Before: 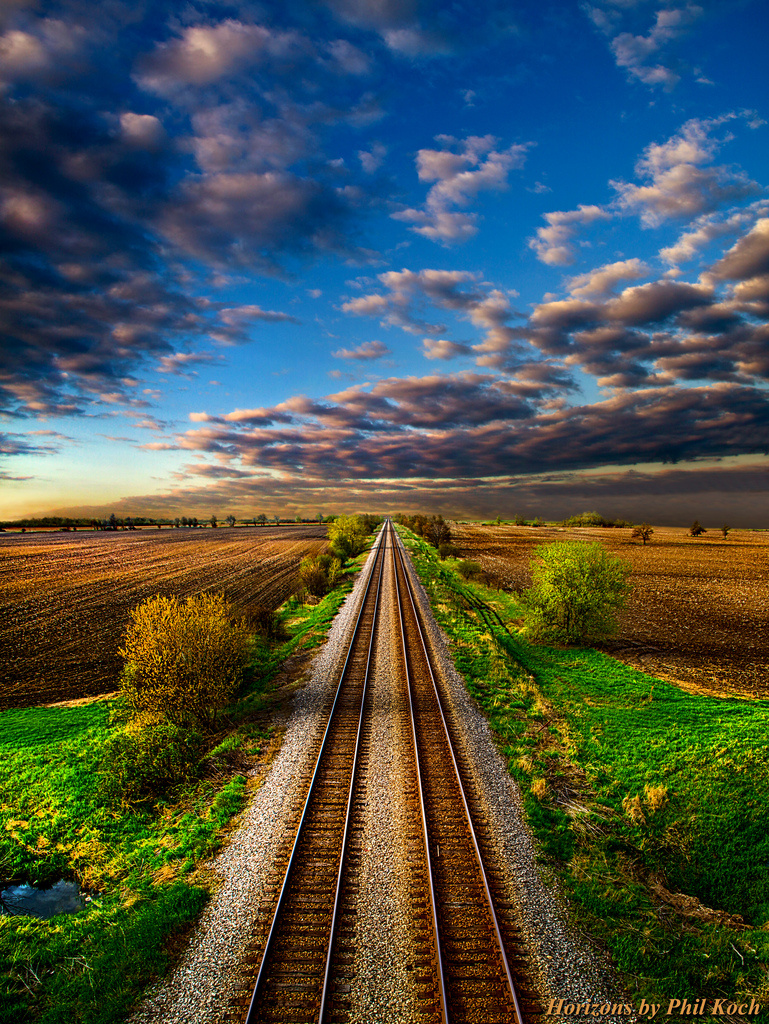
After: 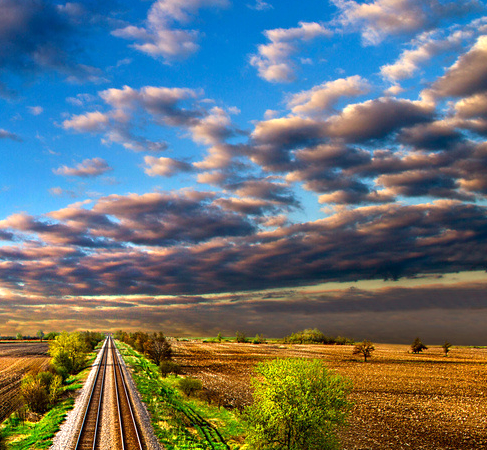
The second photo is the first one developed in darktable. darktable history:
exposure: exposure 0.558 EV, compensate highlight preservation false
crop: left 36.283%, top 17.896%, right 0.343%, bottom 38.116%
